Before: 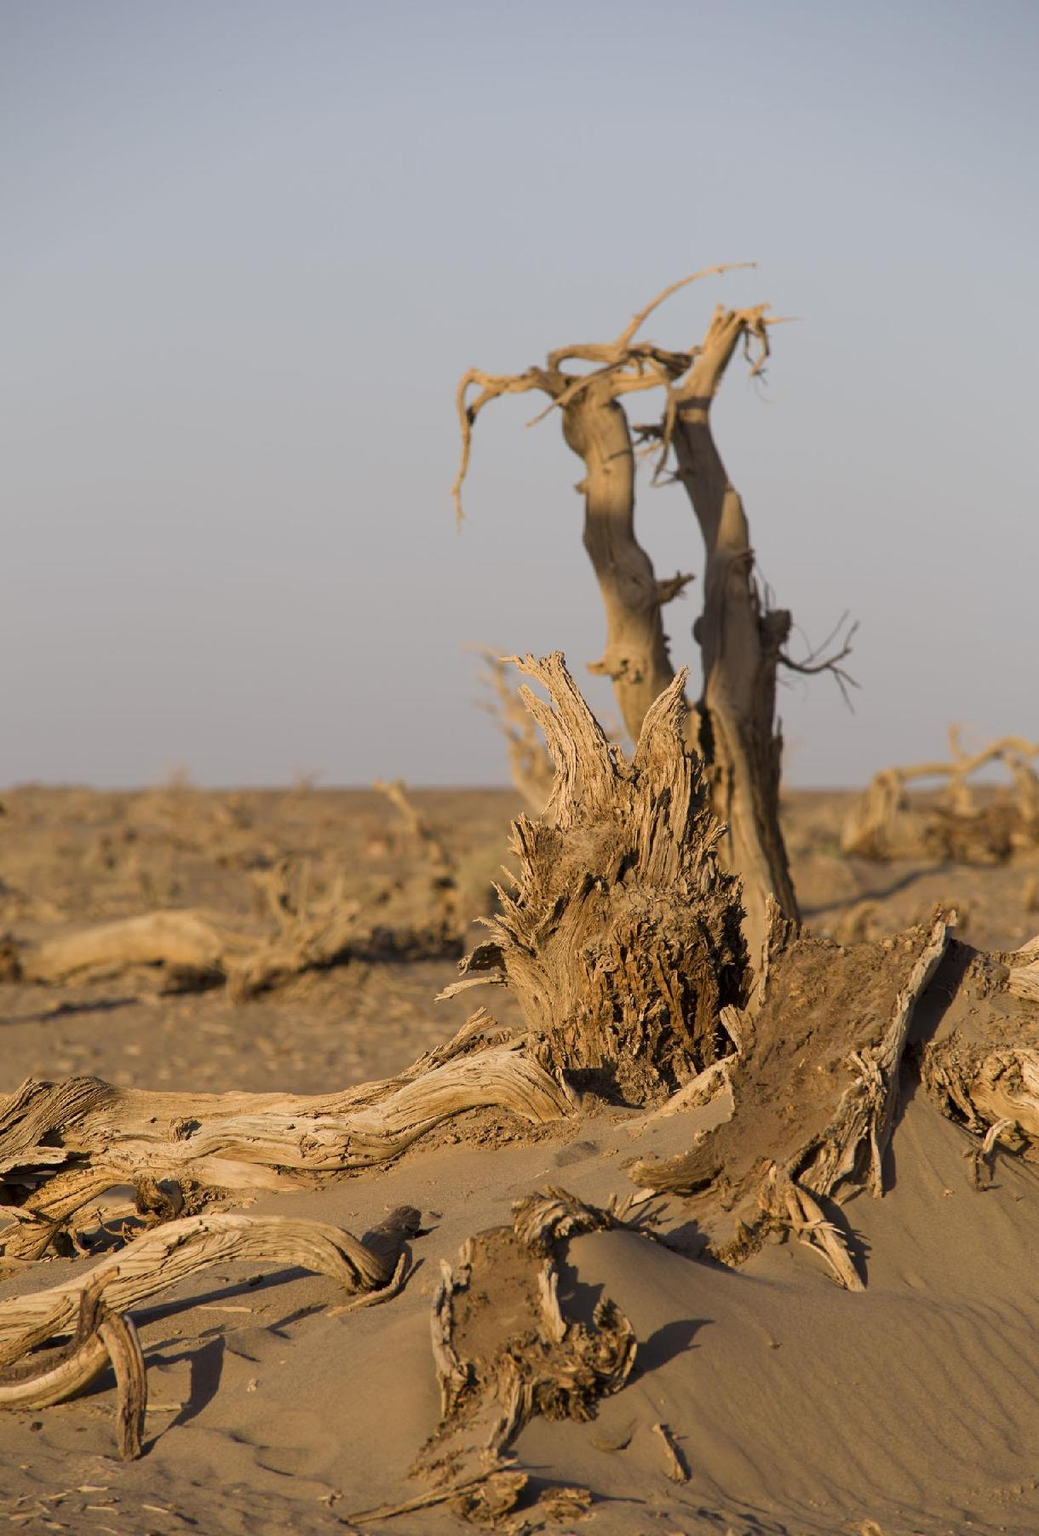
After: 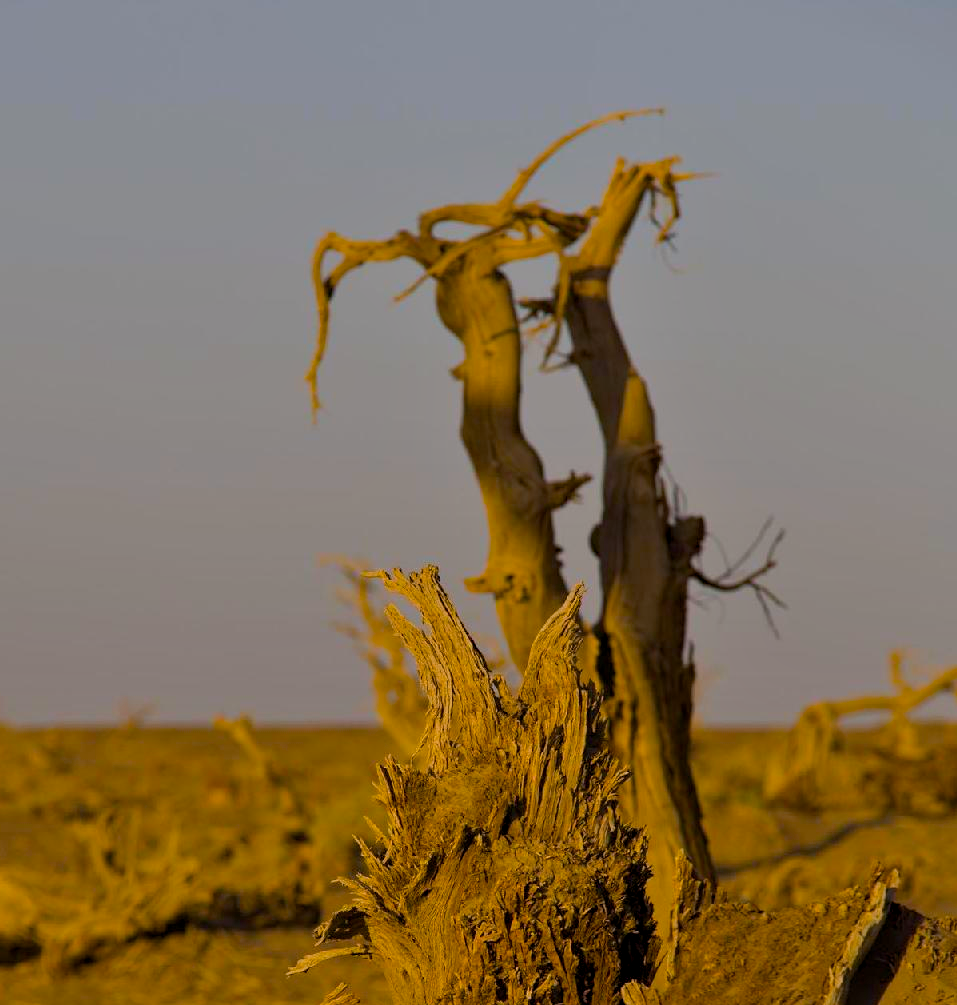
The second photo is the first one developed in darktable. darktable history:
crop: left 18.395%, top 11.088%, right 2.282%, bottom 33.193%
exposure: exposure -0.463 EV, compensate highlight preservation false
haze removal: strength 0.287, distance 0.25, compatibility mode true, adaptive false
tone equalizer: -8 EV -0.002 EV, -7 EV 0.003 EV, -6 EV -0.018 EV, -5 EV 0.012 EV, -4 EV -0.023 EV, -3 EV 0.02 EV, -2 EV -0.052 EV, -1 EV -0.295 EV, +0 EV -0.591 EV
color balance rgb: global offset › luminance -0.257%, linear chroma grading › shadows -29.386%, linear chroma grading › global chroma 35.634%, perceptual saturation grading › global saturation 29.92%, global vibrance 20.243%
